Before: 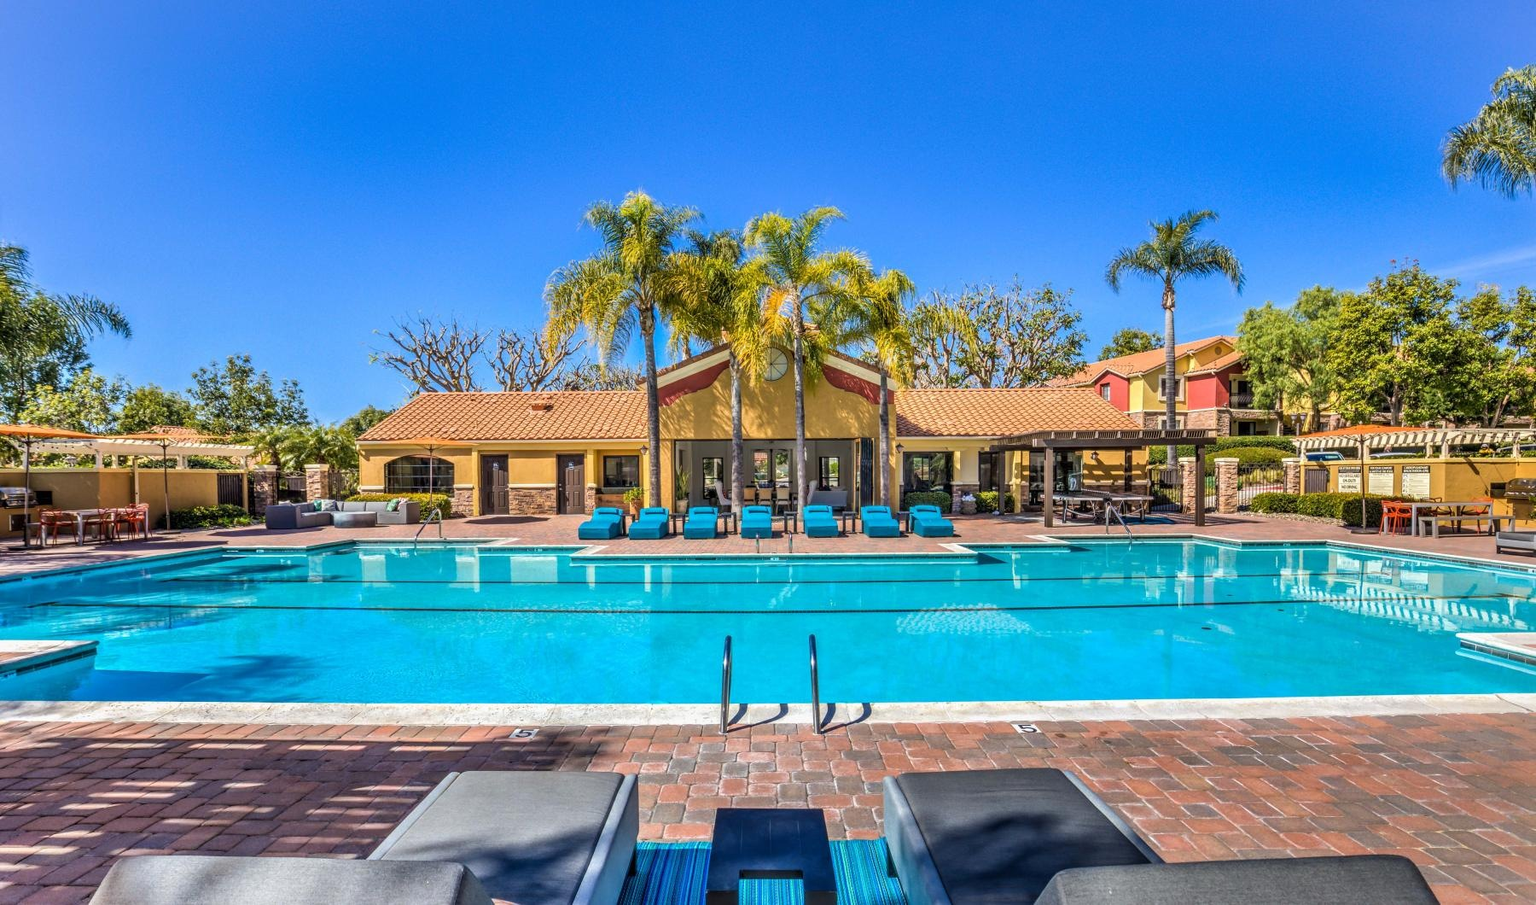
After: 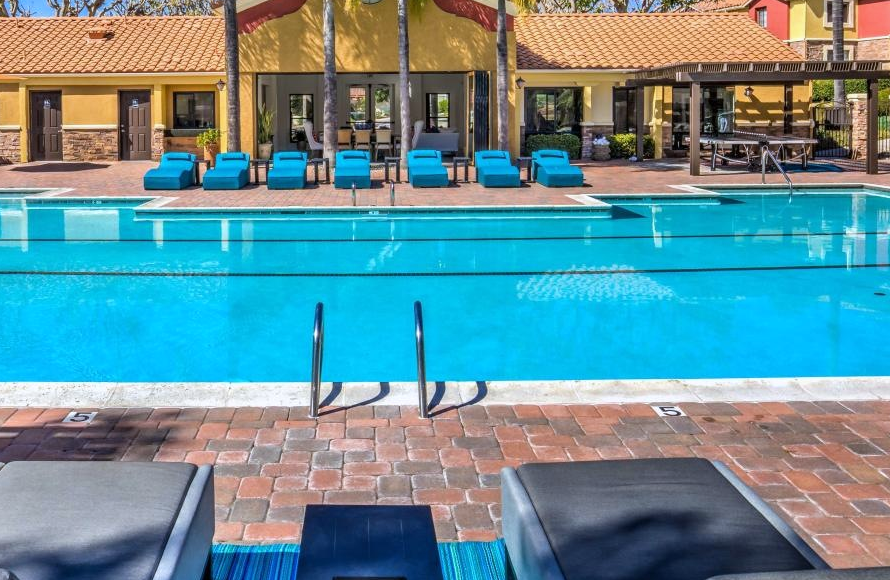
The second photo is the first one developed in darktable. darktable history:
crop: left 29.672%, top 41.786%, right 20.851%, bottom 3.487%
white balance: red 0.983, blue 1.036
